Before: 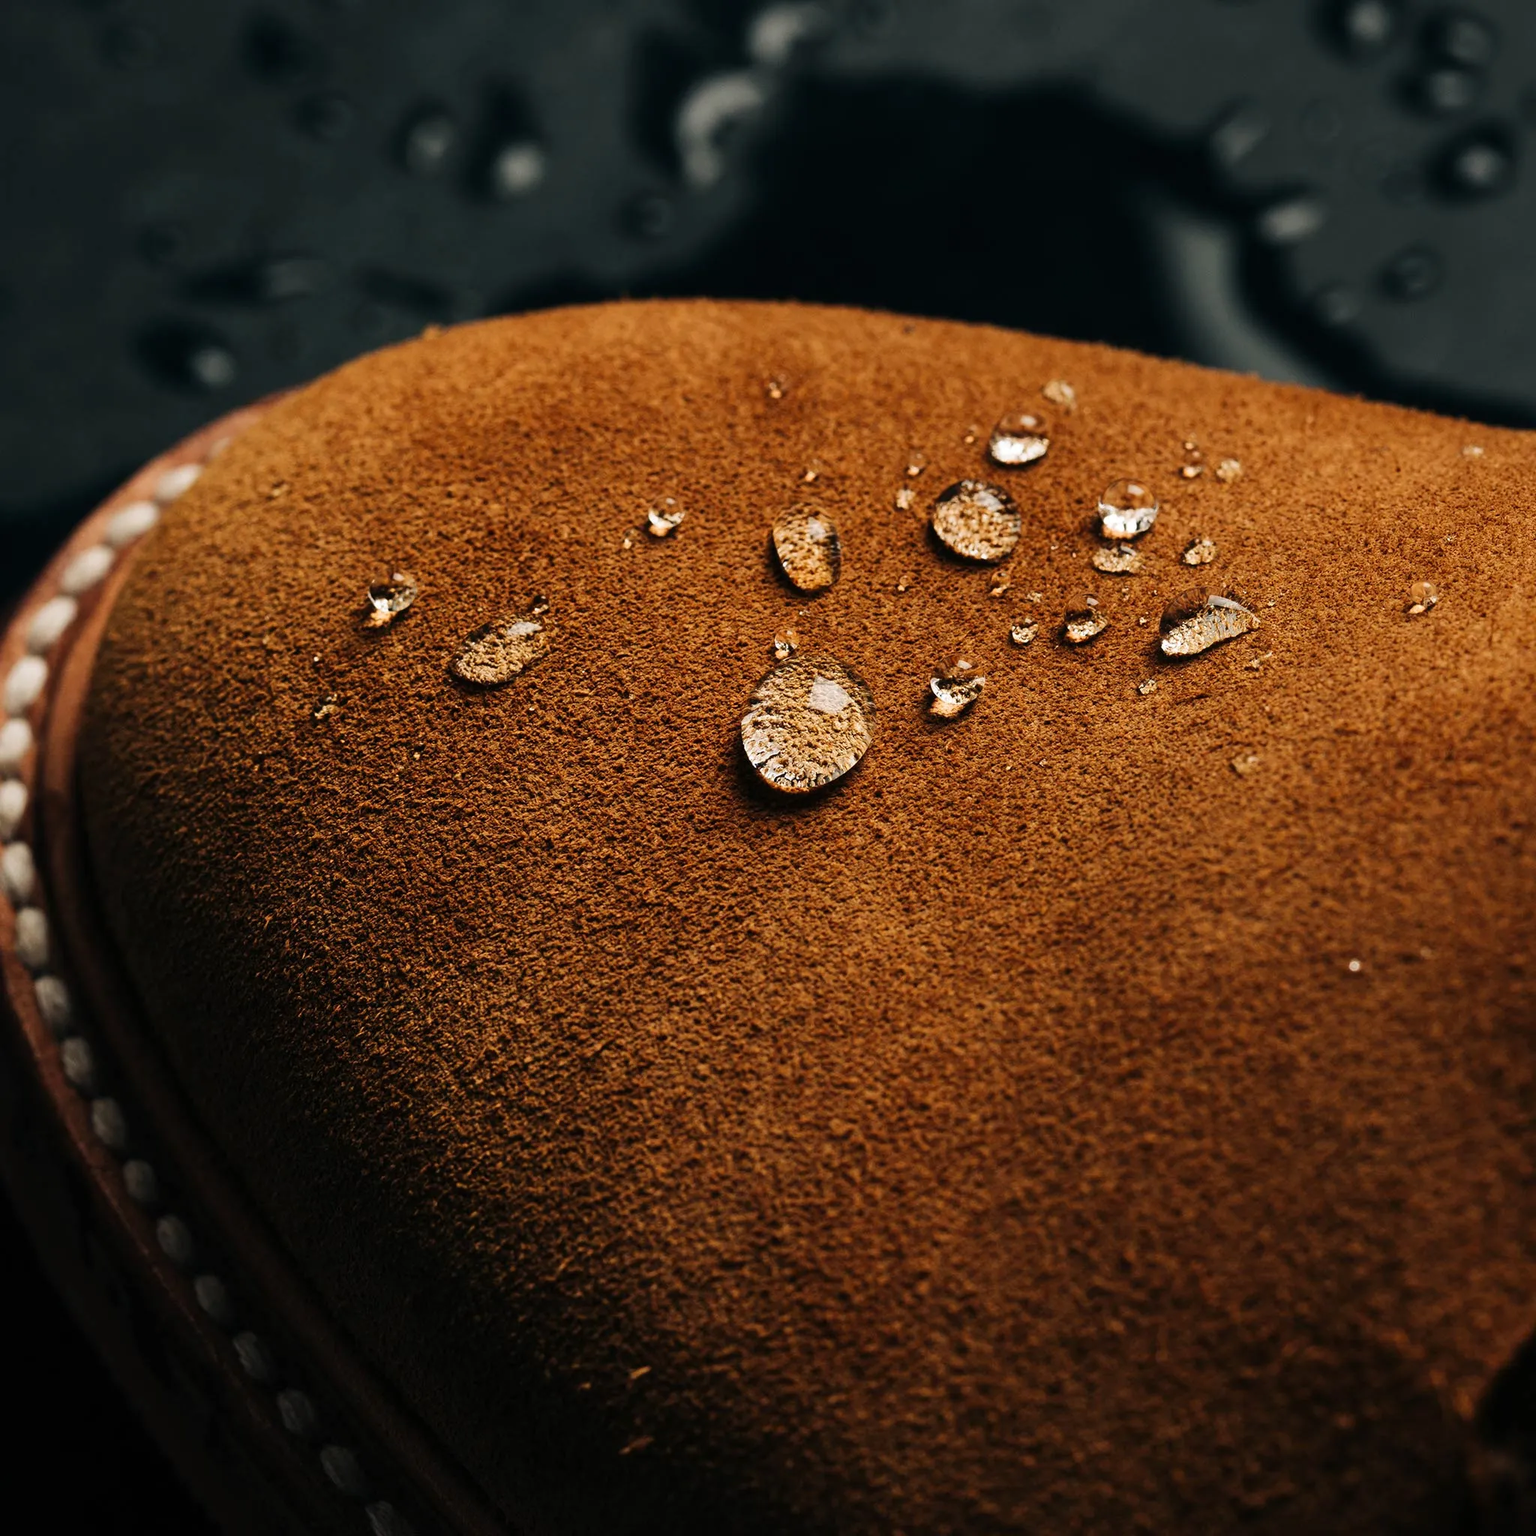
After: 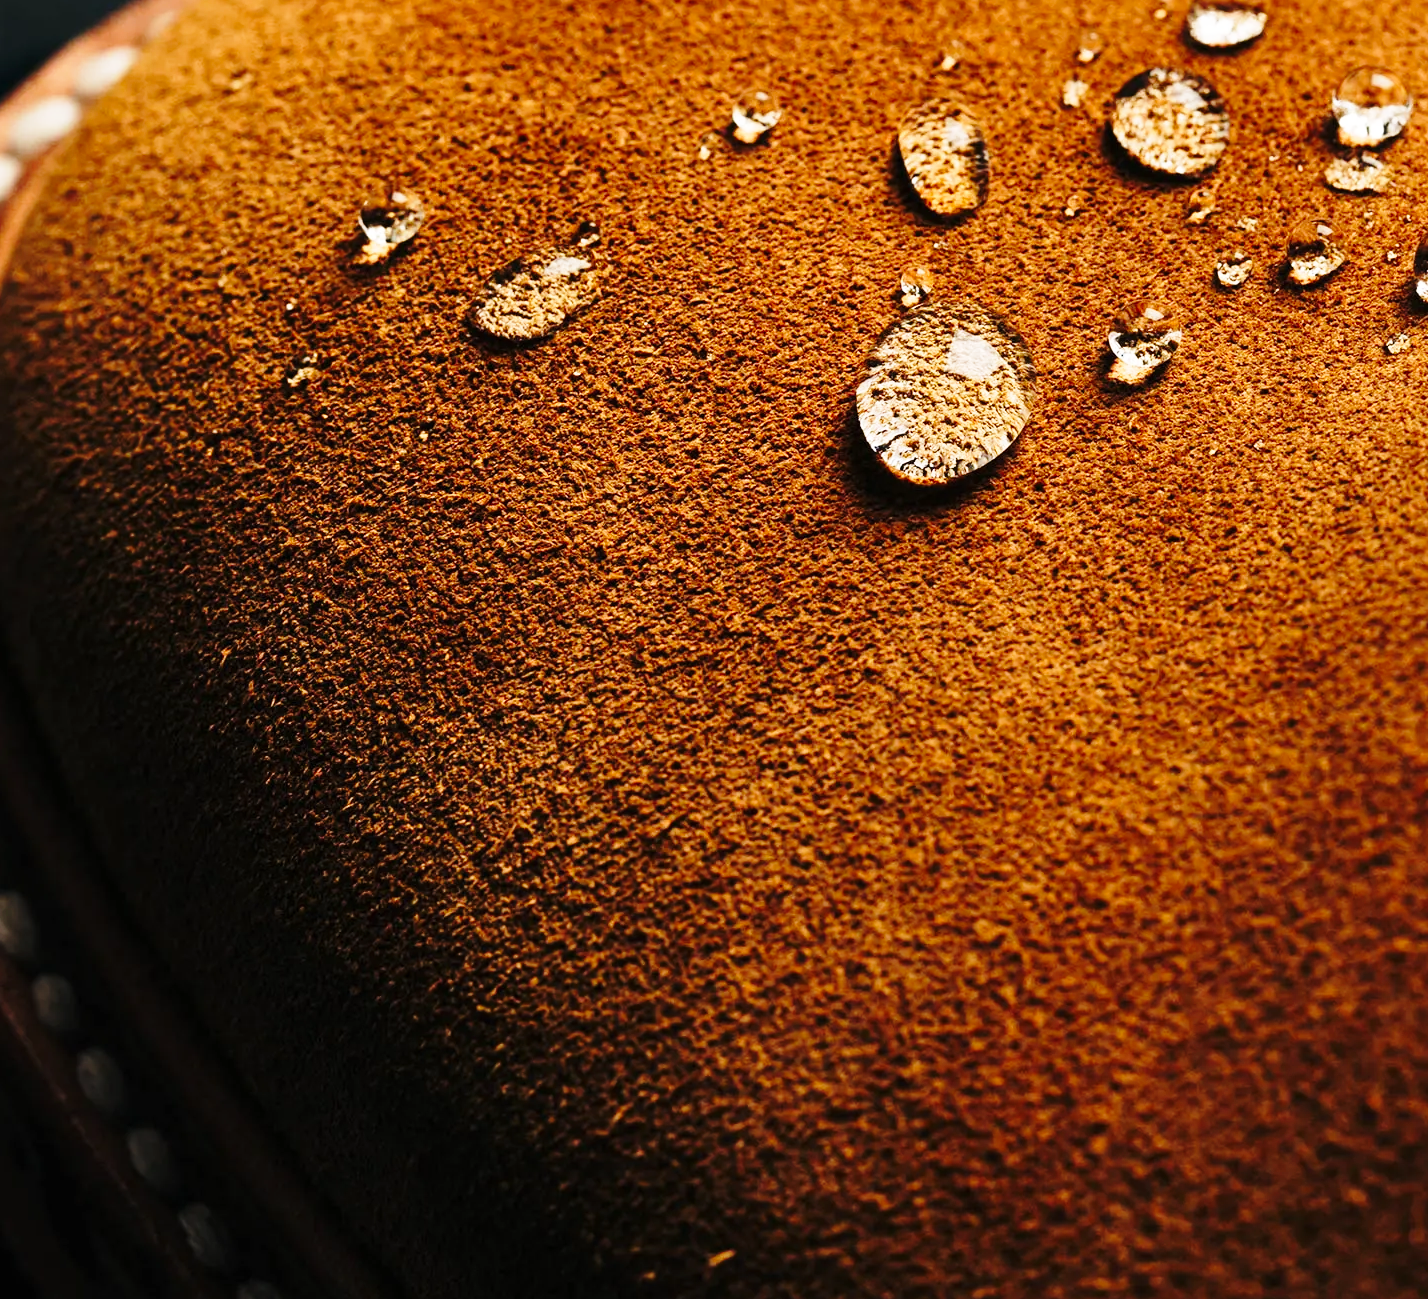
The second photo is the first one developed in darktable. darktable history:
base curve: curves: ch0 [(0, 0) (0.028, 0.03) (0.121, 0.232) (0.46, 0.748) (0.859, 0.968) (1, 1)], preserve colors none
crop: left 6.477%, top 27.933%, right 23.782%, bottom 8.606%
